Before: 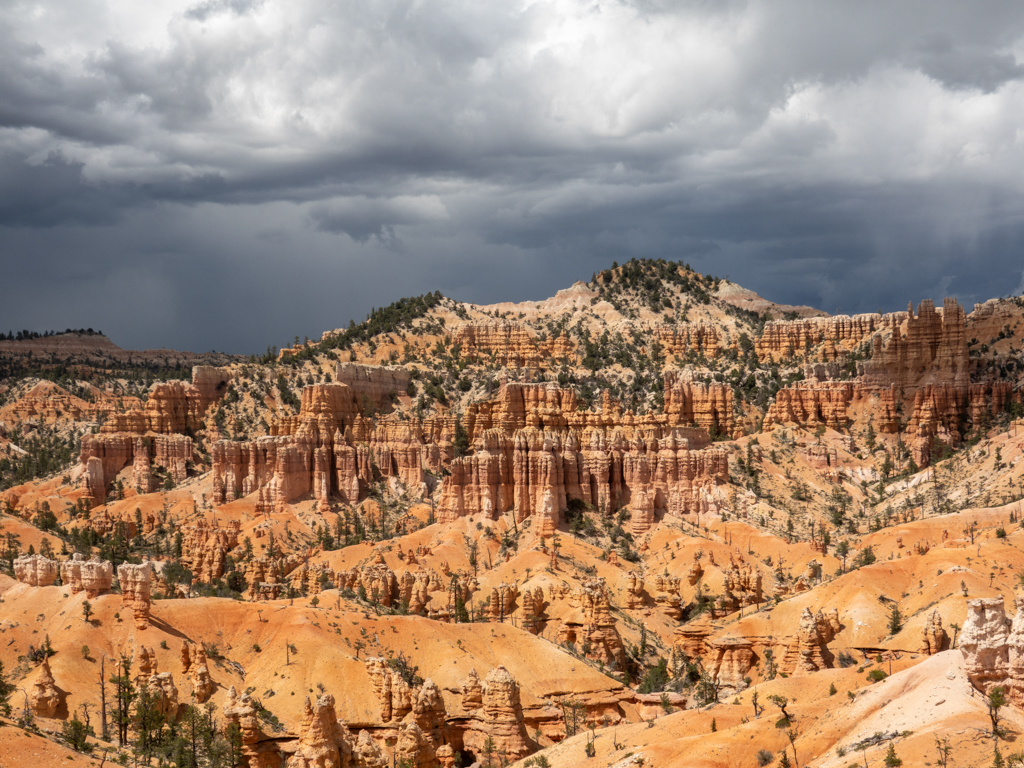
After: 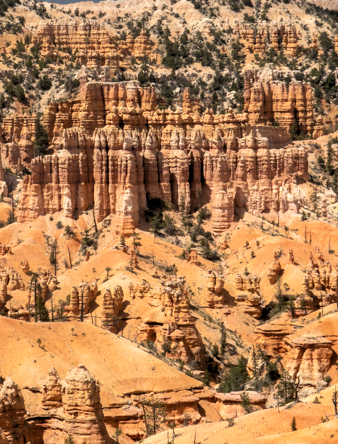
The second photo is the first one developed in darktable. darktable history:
crop: left 41.101%, top 39.25%, right 25.886%, bottom 2.928%
levels: levels [0.062, 0.494, 0.925]
